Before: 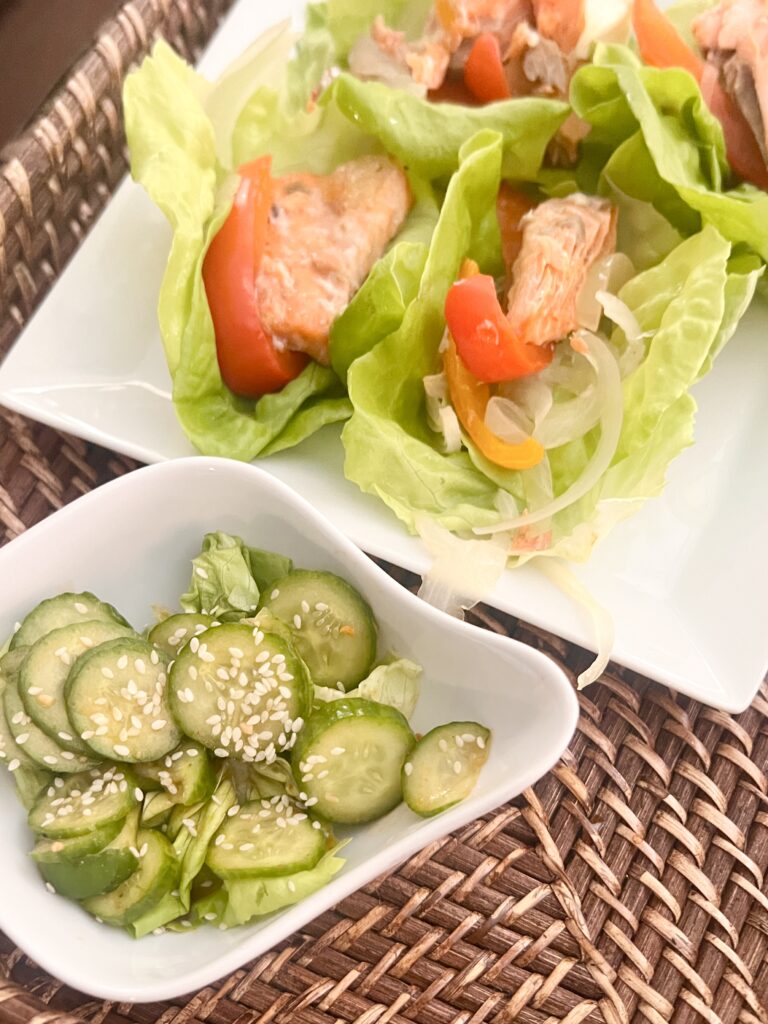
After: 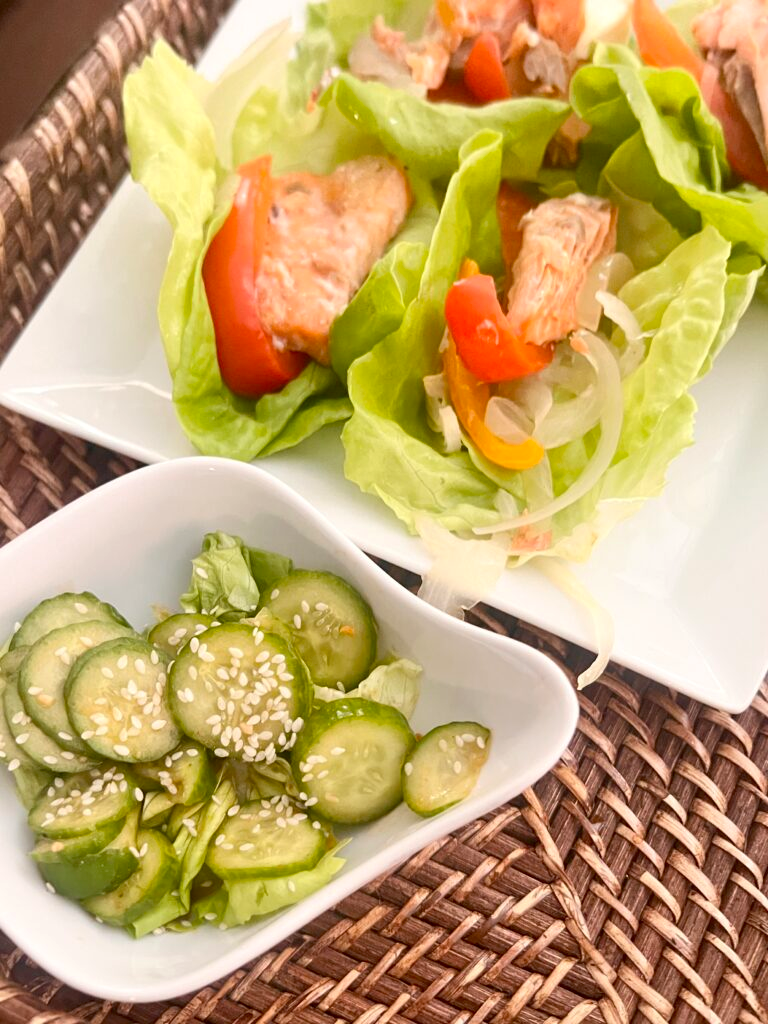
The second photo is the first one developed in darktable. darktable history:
contrast brightness saturation: contrast 0.027, brightness -0.03
exposure: black level correction 0.004, exposure 0.016 EV, compensate exposure bias true, compensate highlight preservation false
